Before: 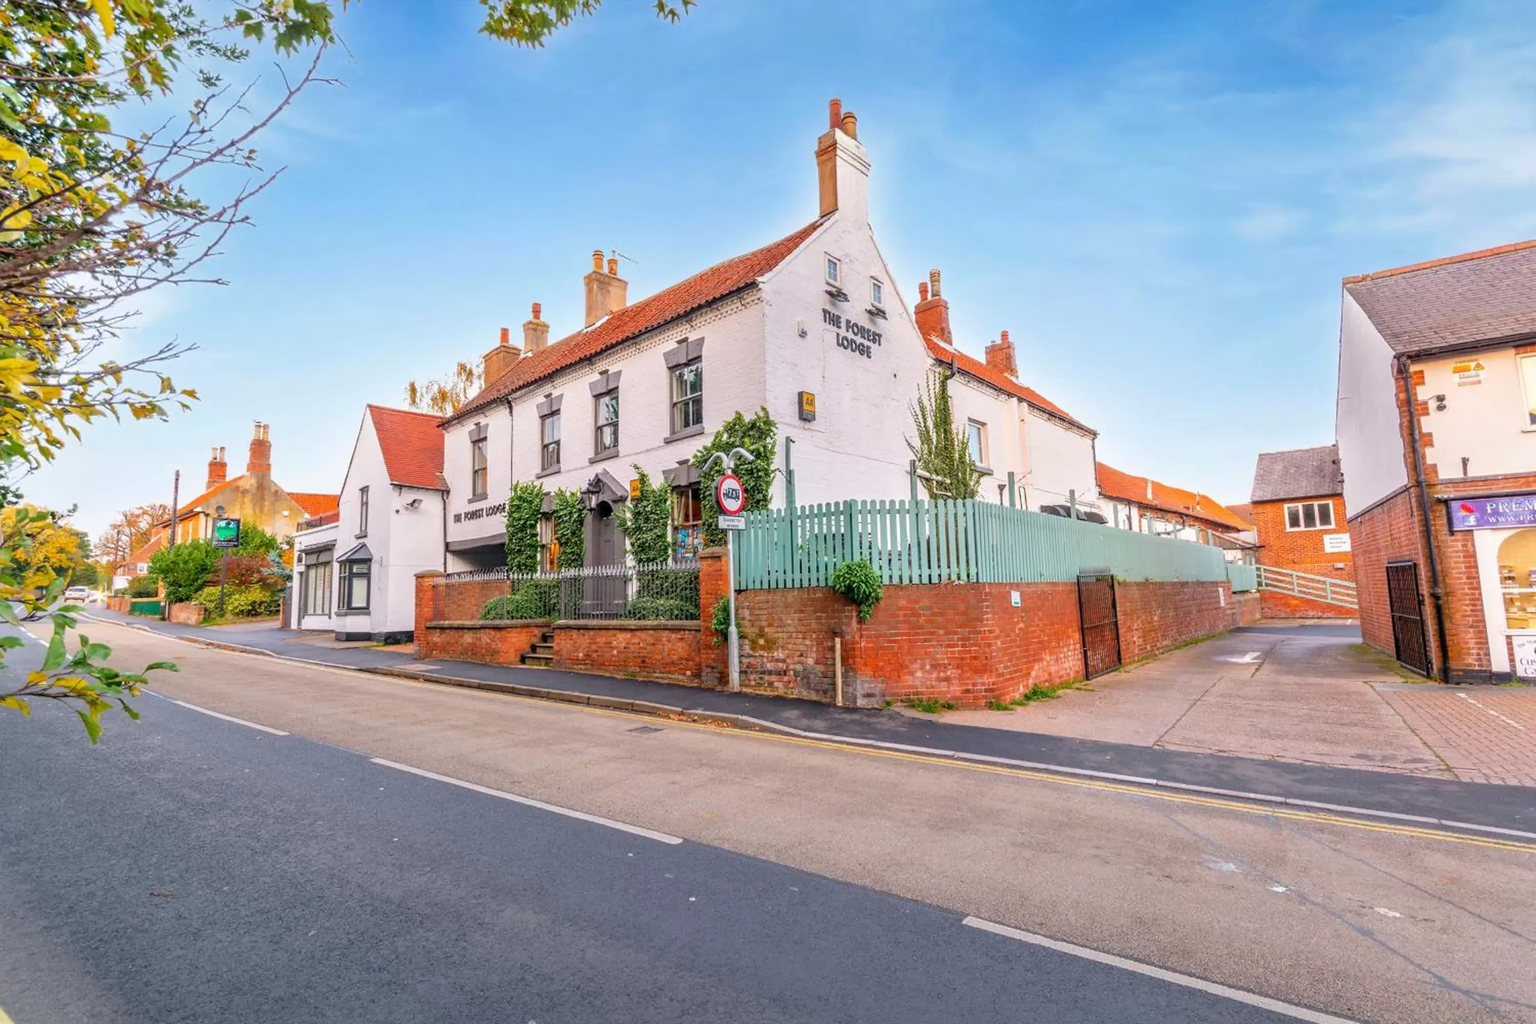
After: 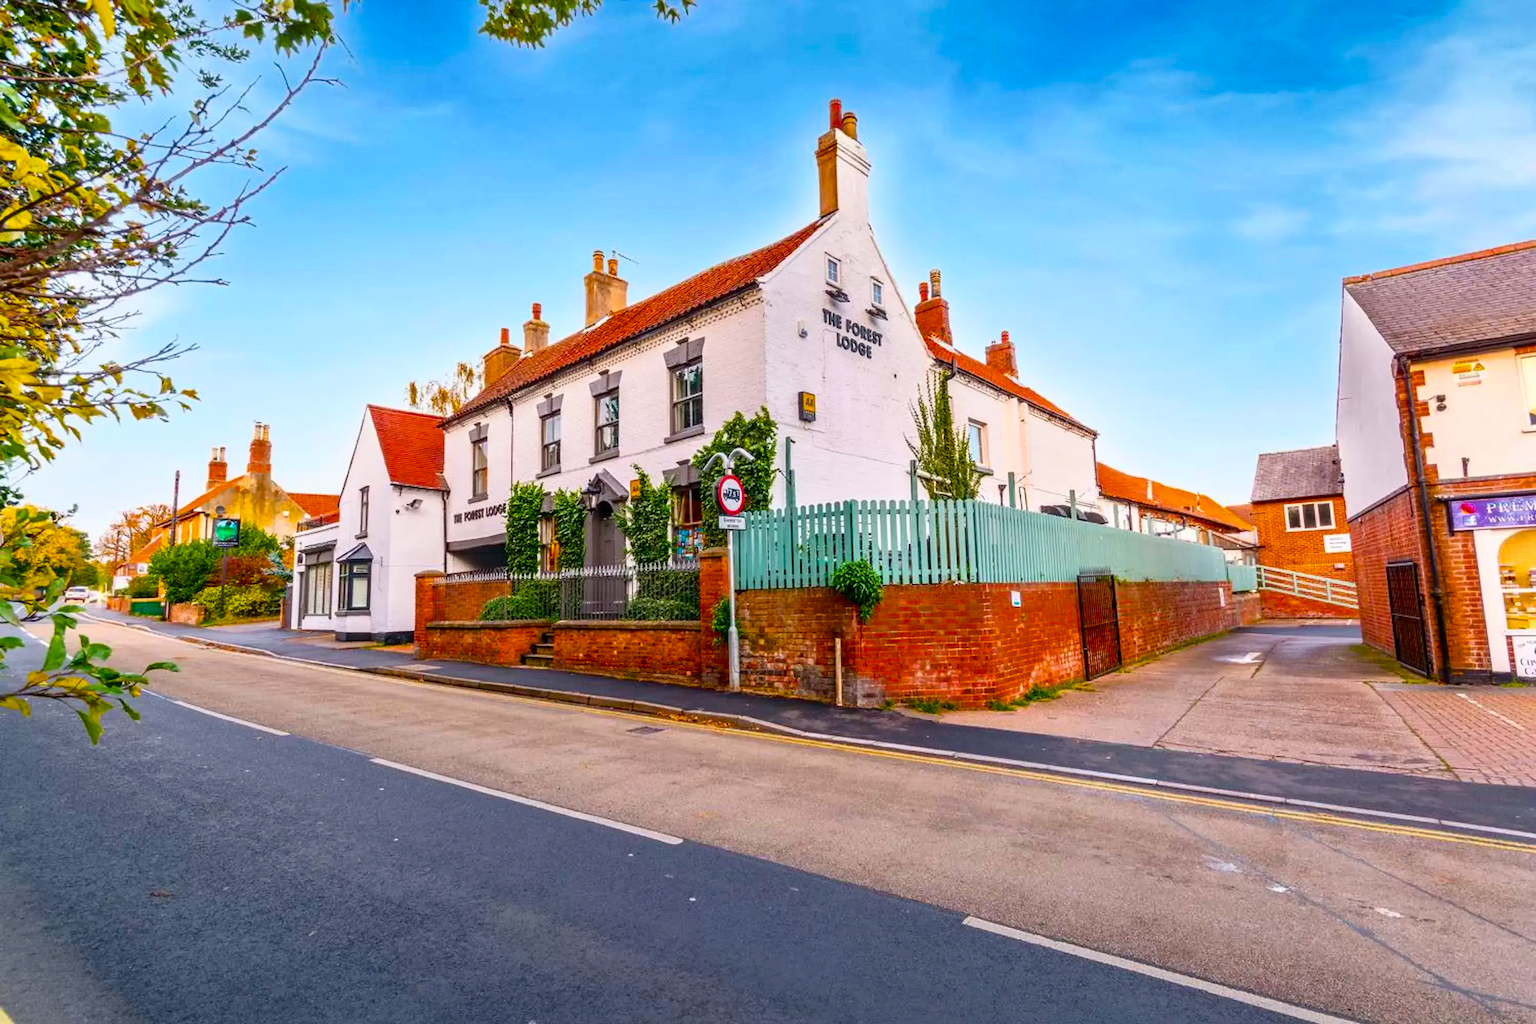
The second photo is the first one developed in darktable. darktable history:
tone curve: curves: ch0 [(0, 0) (0.003, 0.004) (0.011, 0.009) (0.025, 0.017) (0.044, 0.029) (0.069, 0.04) (0.1, 0.051) (0.136, 0.07) (0.177, 0.095) (0.224, 0.131) (0.277, 0.179) (0.335, 0.237) (0.399, 0.302) (0.468, 0.386) (0.543, 0.471) (0.623, 0.576) (0.709, 0.699) (0.801, 0.817) (0.898, 0.917) (1, 1)], color space Lab, independent channels, preserve colors none
color balance rgb: linear chroma grading › global chroma 3.053%, perceptual saturation grading › global saturation 37.151%, perceptual saturation grading › shadows 35.966%, global vibrance 15.05%
